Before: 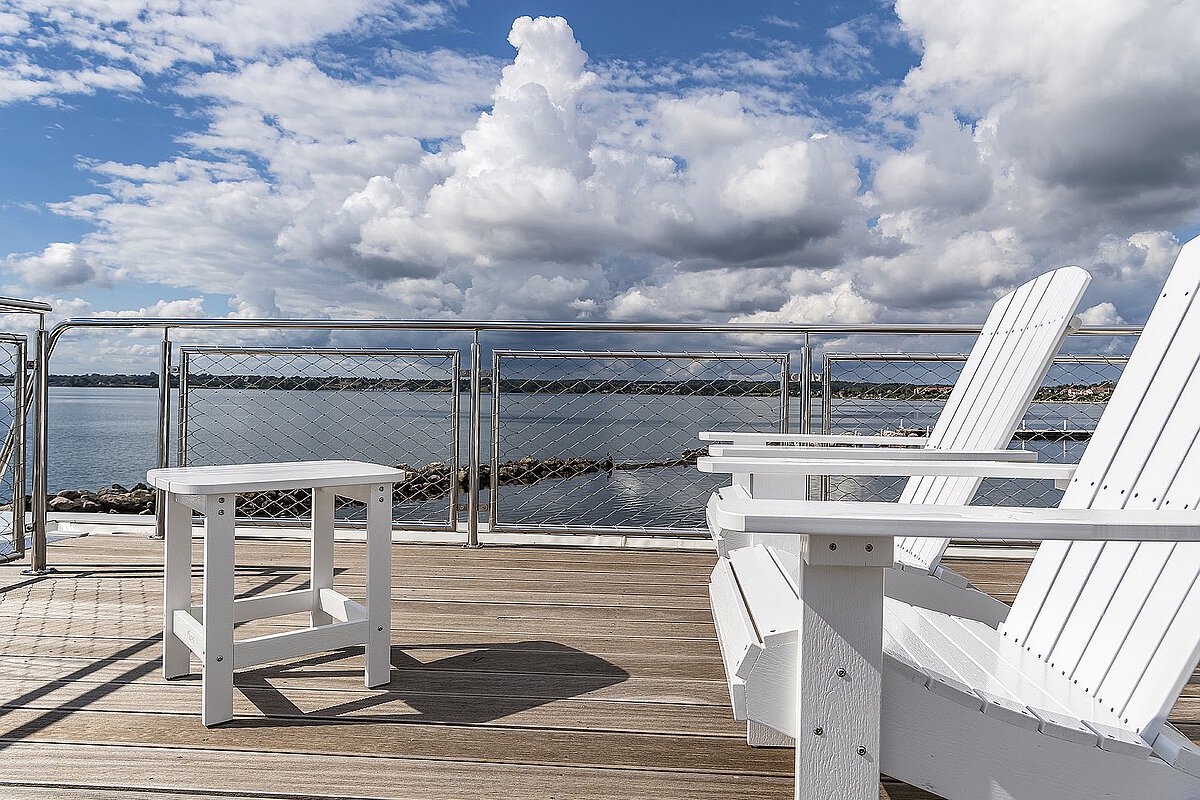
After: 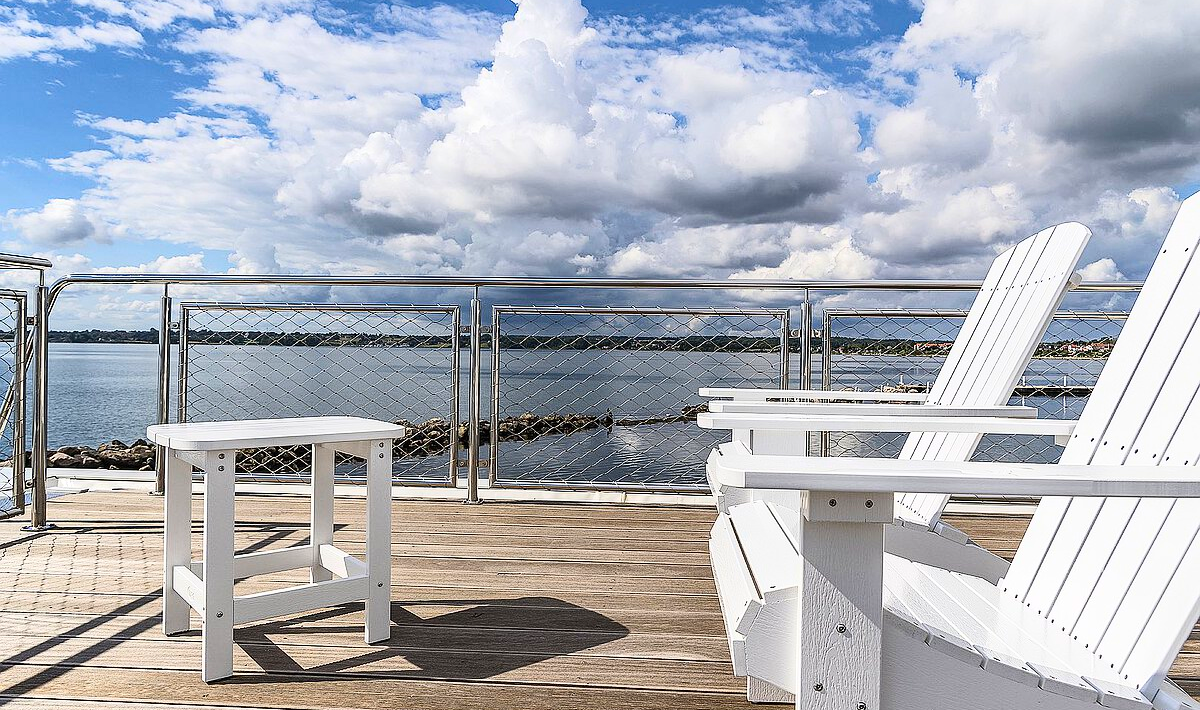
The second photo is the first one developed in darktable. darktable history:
crop and rotate: top 5.609%, bottom 5.609%
contrast brightness saturation: contrast 0.23, brightness 0.1, saturation 0.29
